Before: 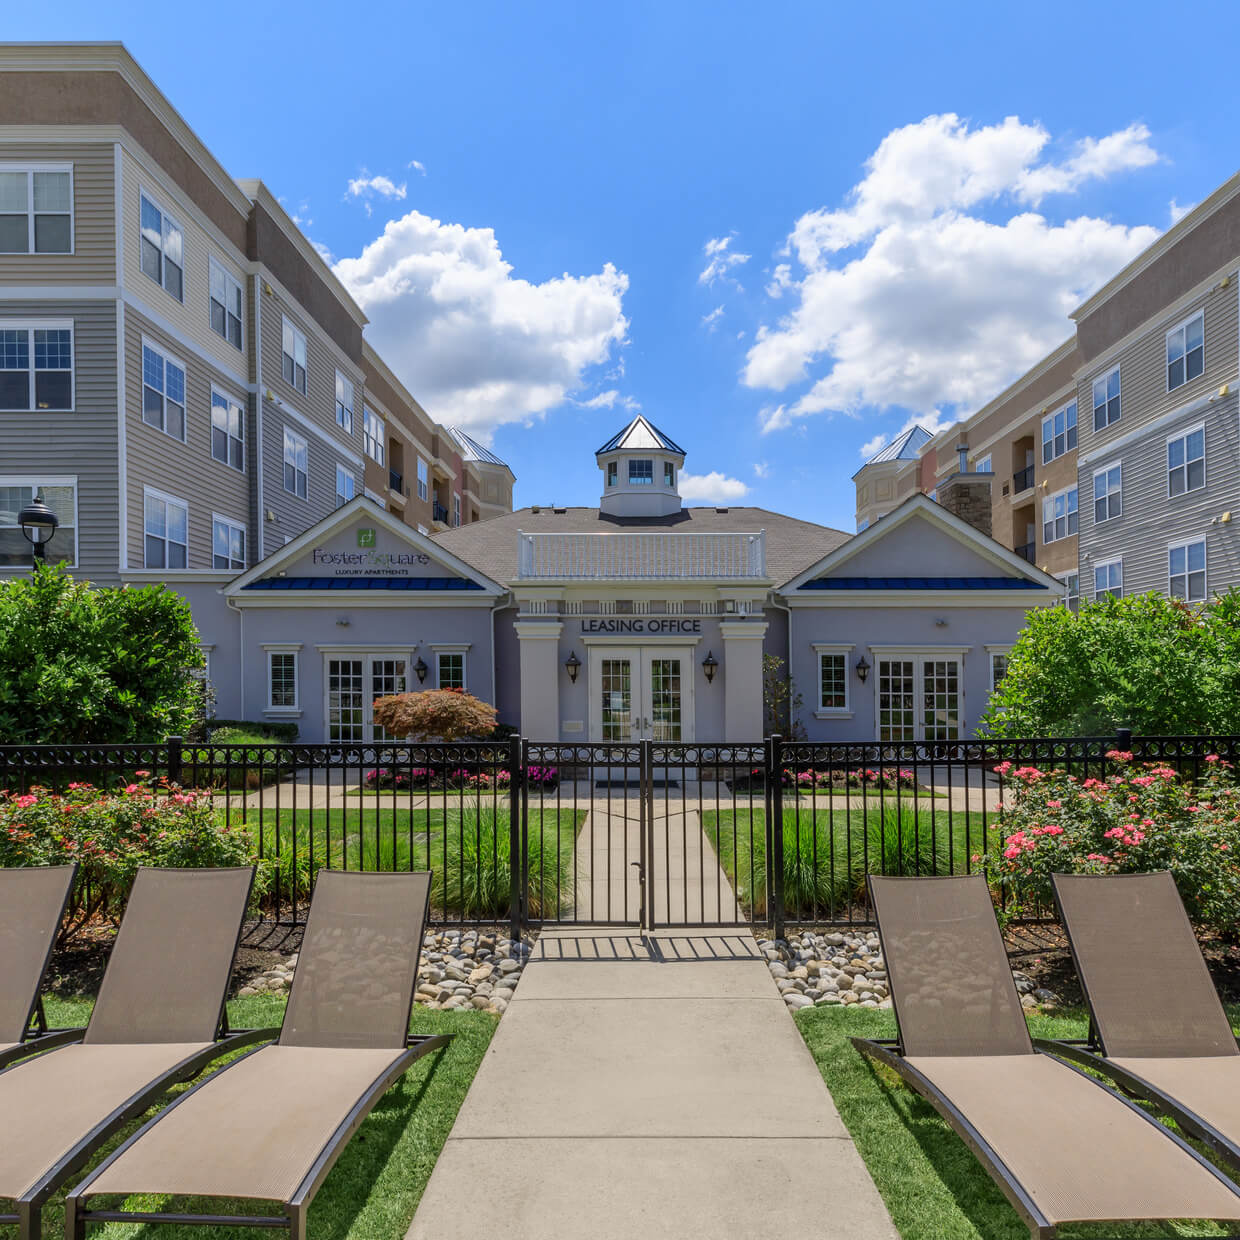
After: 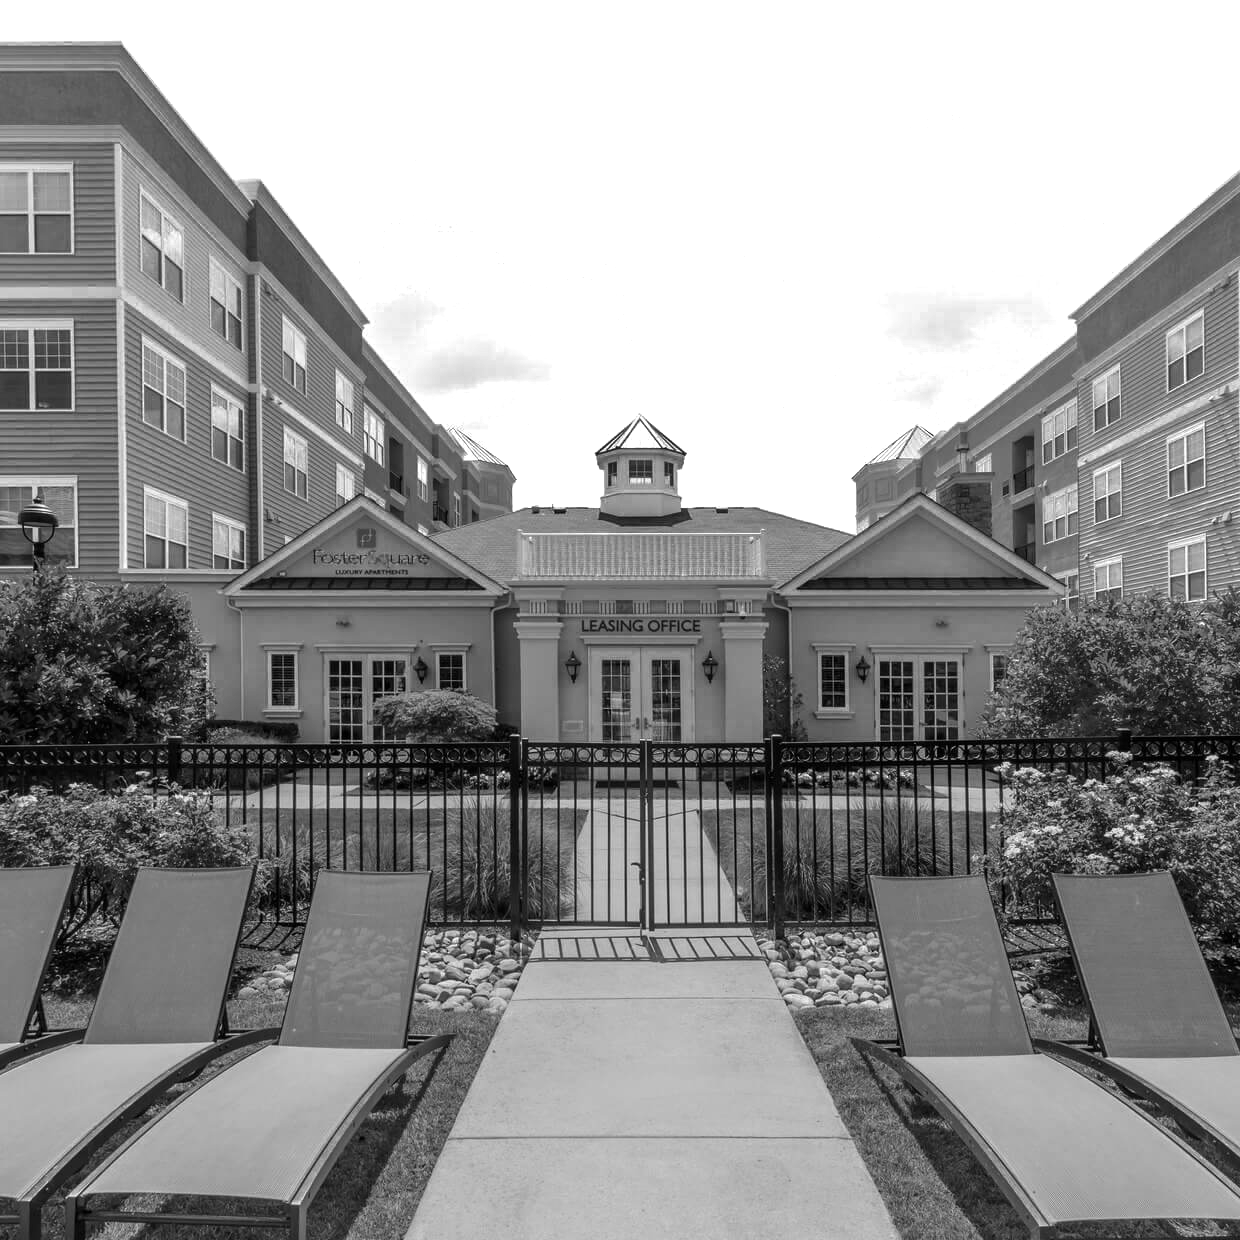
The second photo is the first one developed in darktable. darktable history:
tone equalizer: on, module defaults
monochrome: on, module defaults
color calibration: illuminant as shot in camera, x 0.37, y 0.382, temperature 4313.32 K
color correction: highlights a* -4.28, highlights b* 6.53
color zones: curves: ch0 [(0.473, 0.374) (0.742, 0.784)]; ch1 [(0.354, 0.737) (0.742, 0.705)]; ch2 [(0.318, 0.421) (0.758, 0.532)]
